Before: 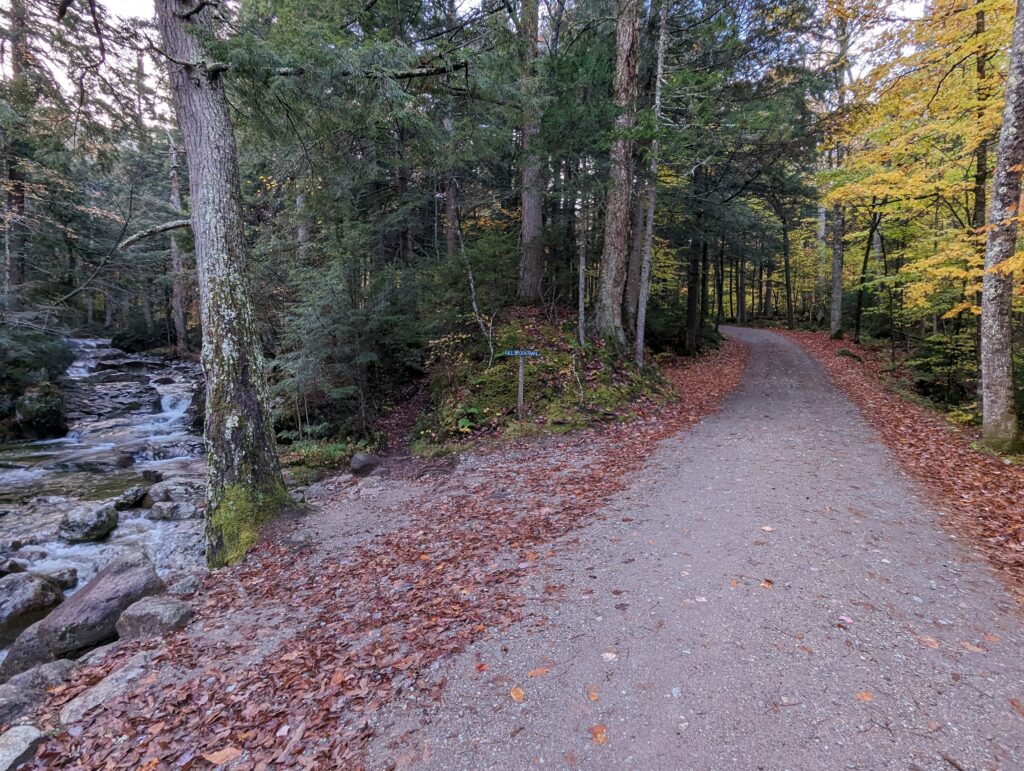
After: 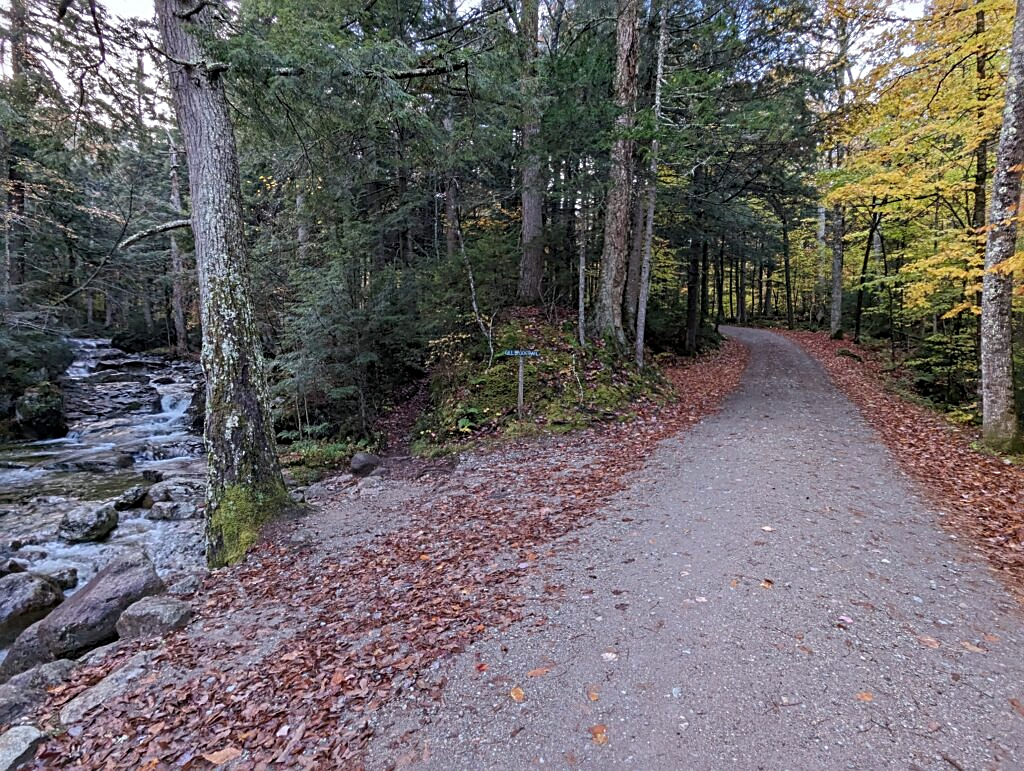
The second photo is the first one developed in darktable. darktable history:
sharpen: radius 3.119
white balance: red 0.978, blue 0.999
